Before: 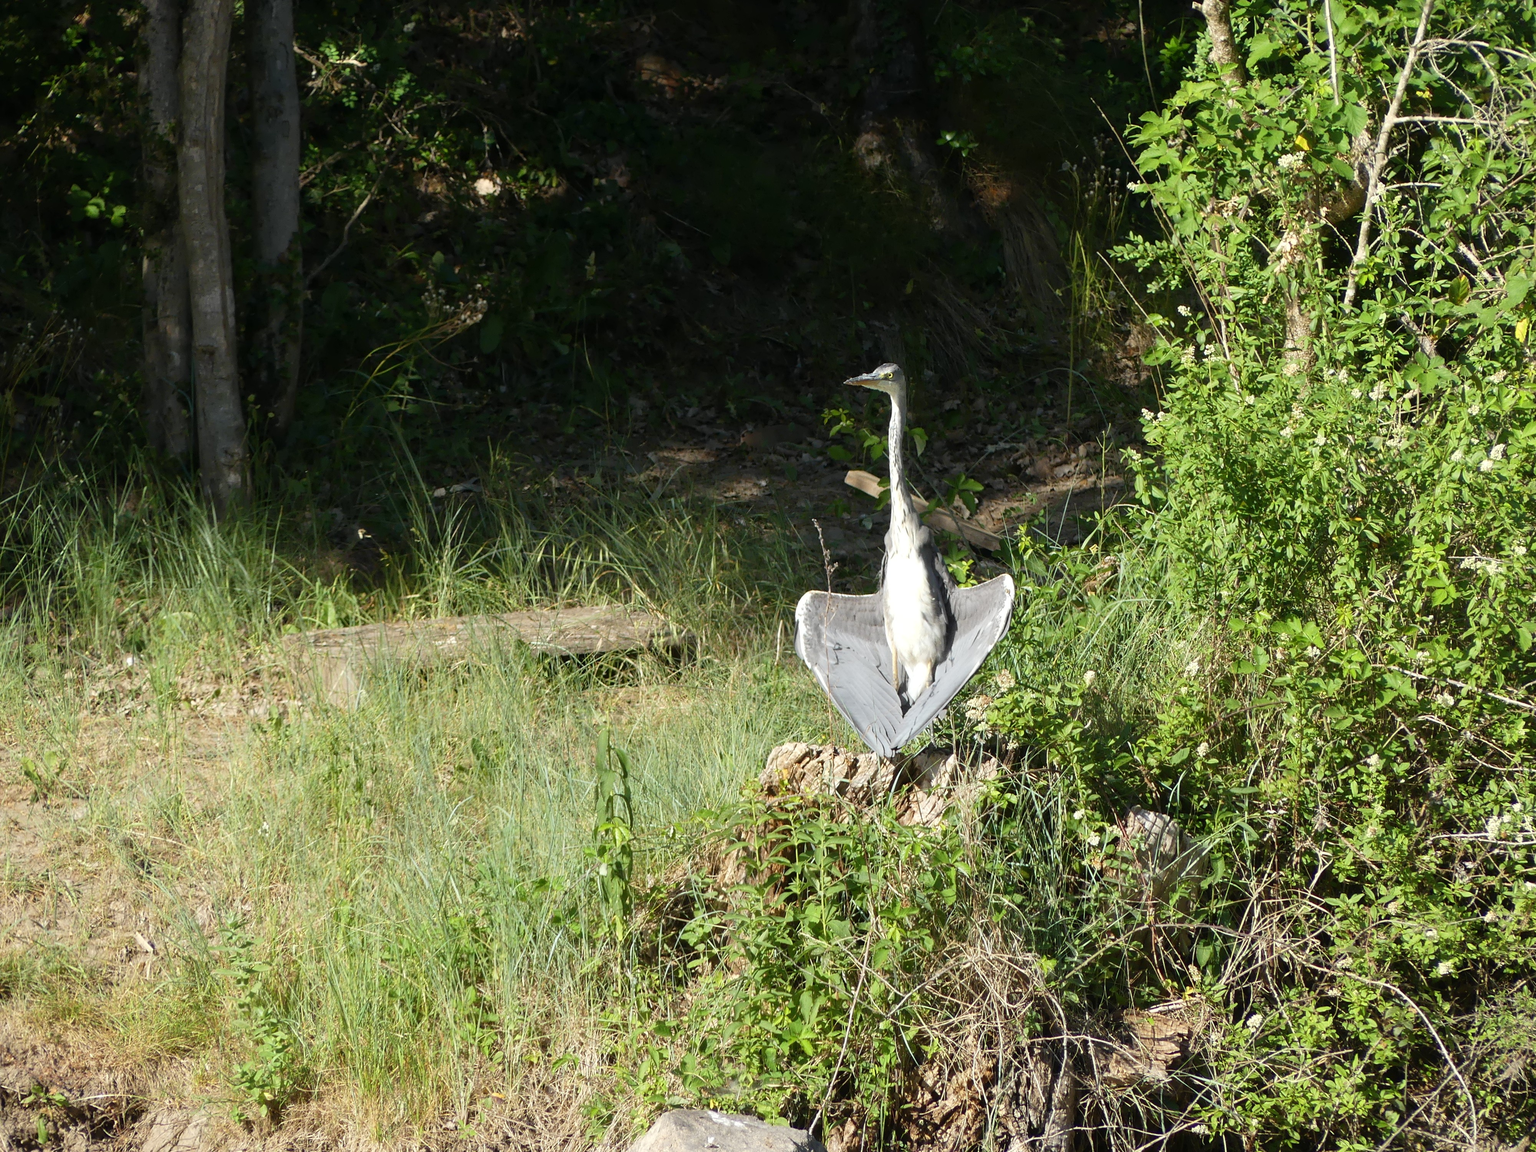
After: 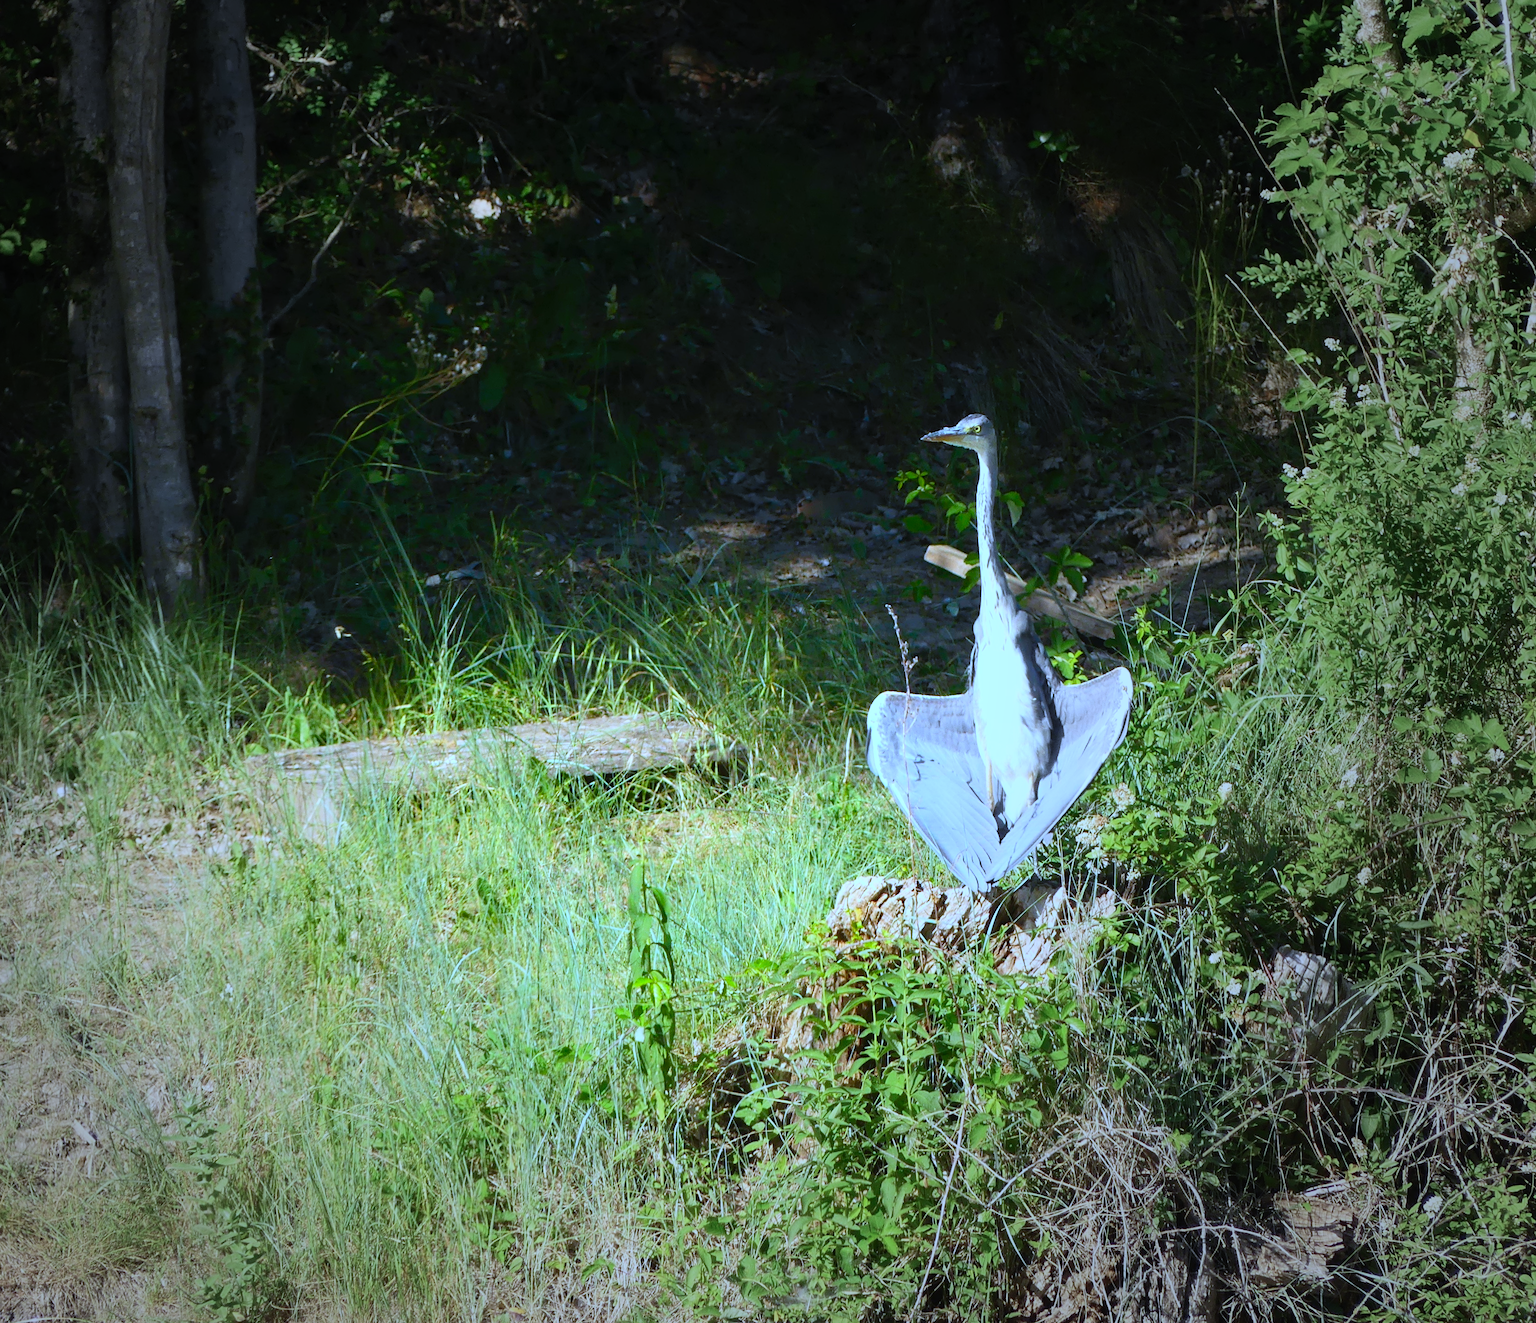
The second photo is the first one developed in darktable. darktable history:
white balance: red 0.871, blue 1.249
base curve: curves: ch0 [(0, 0) (0.303, 0.277) (1, 1)]
crop and rotate: angle 1°, left 4.281%, top 0.642%, right 11.383%, bottom 2.486%
vignetting: fall-off start 33.76%, fall-off radius 64.94%, brightness -0.575, center (-0.12, -0.002), width/height ratio 0.959
tone equalizer: on, module defaults
contrast brightness saturation: contrast 0.2, brightness 0.2, saturation 0.8
